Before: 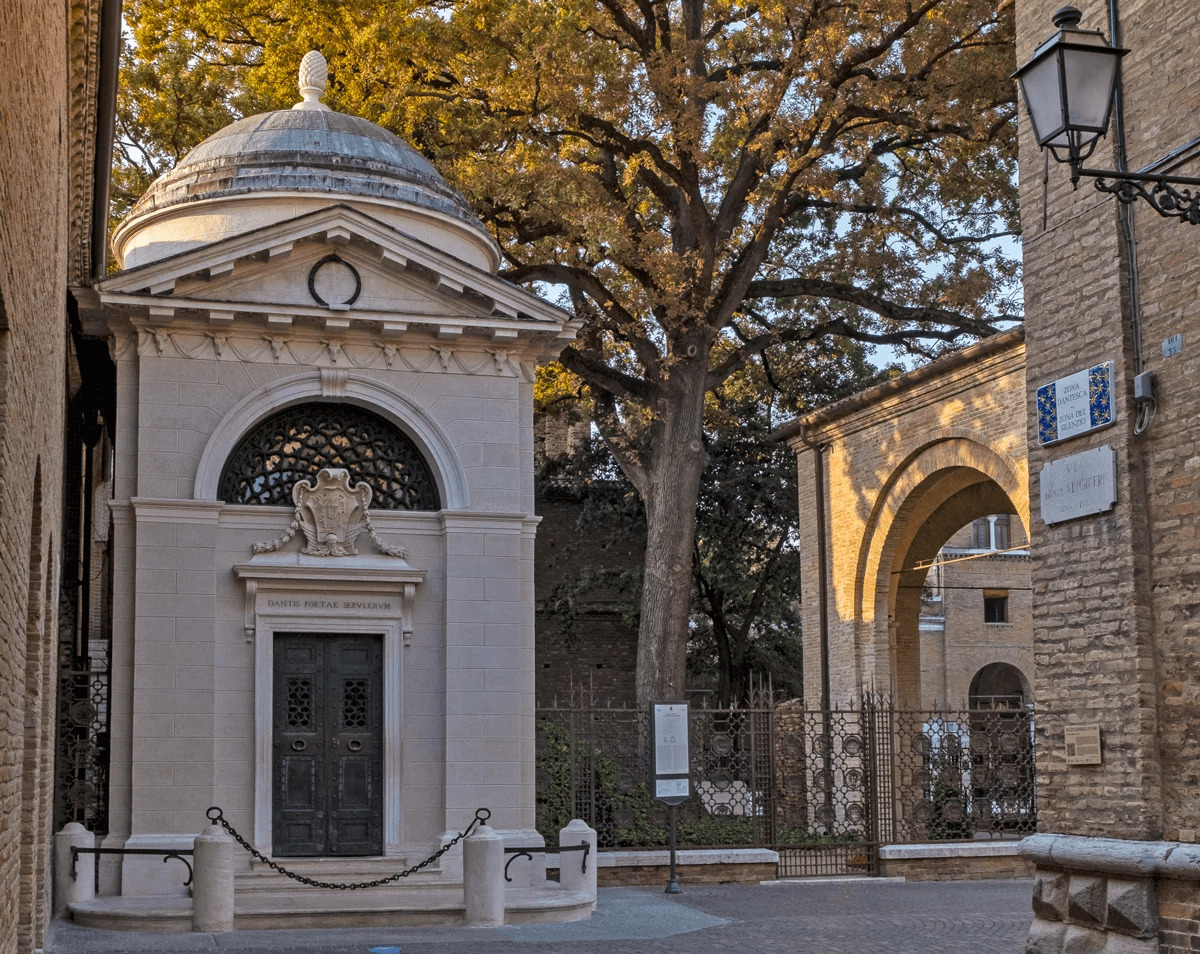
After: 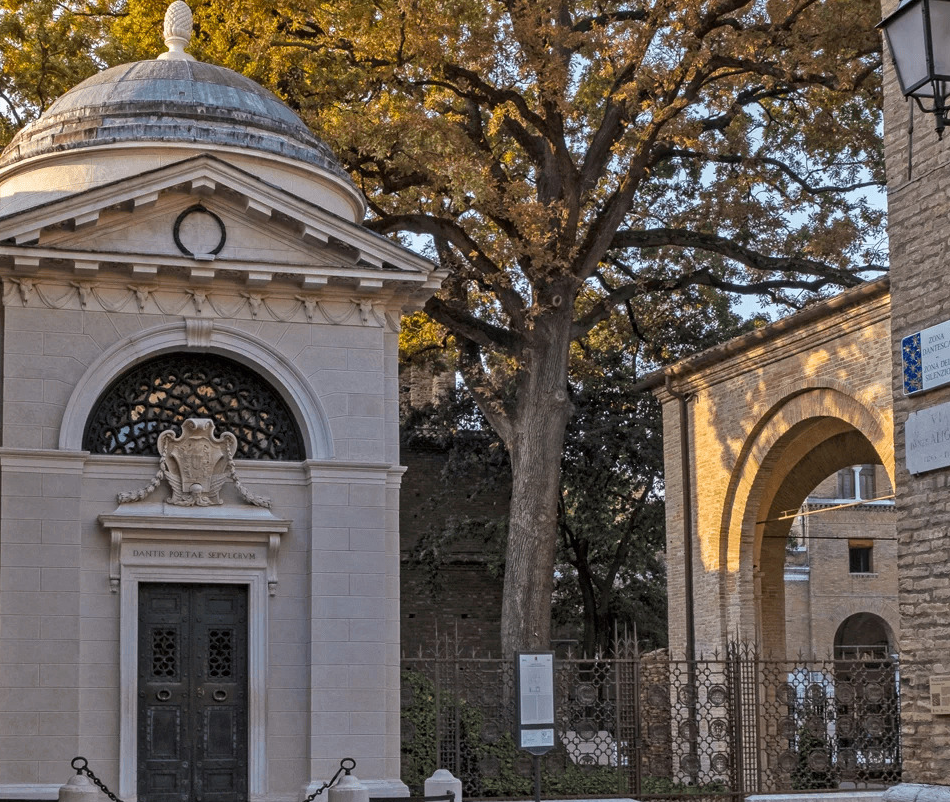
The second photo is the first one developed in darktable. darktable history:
crop: left 11.264%, top 5.291%, right 9.558%, bottom 10.541%
